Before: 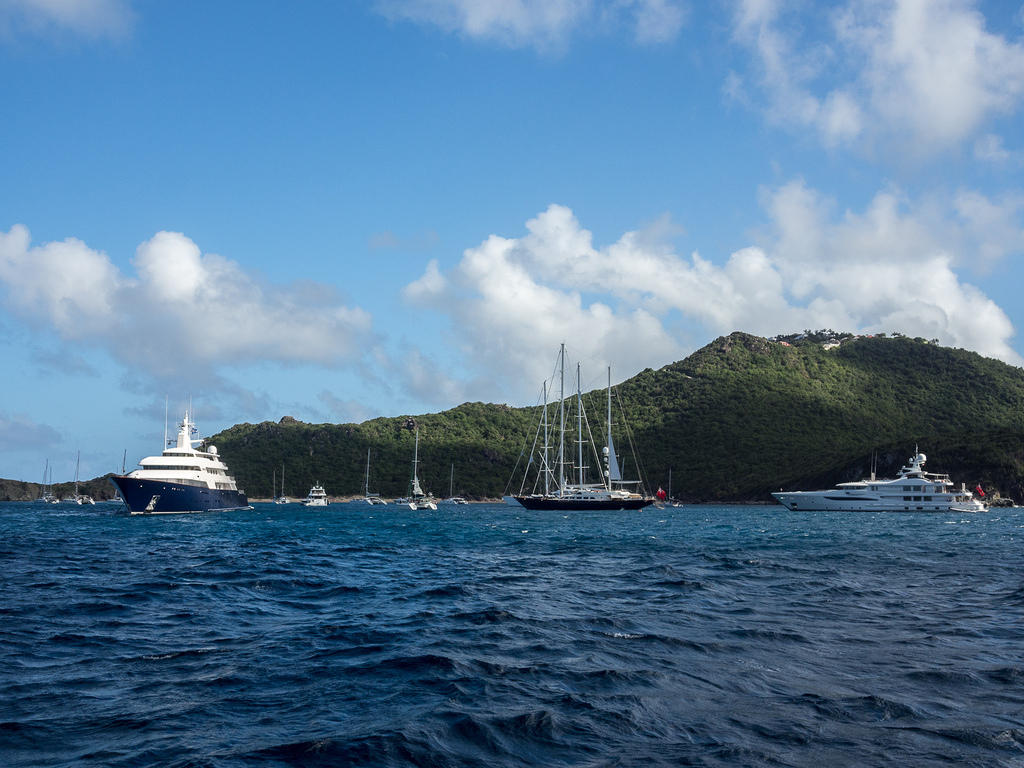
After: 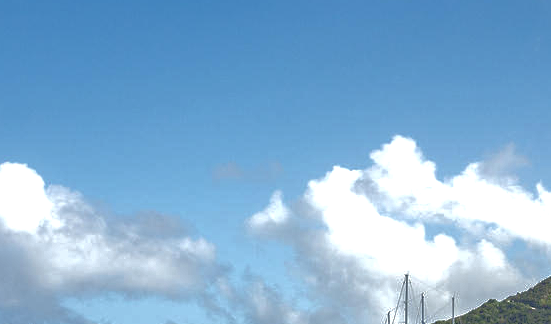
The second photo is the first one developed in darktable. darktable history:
tone equalizer: -8 EV 2 EV, -7 EV 2 EV, -6 EV 2 EV, -5 EV 2 EV, -4 EV 2 EV, -3 EV 1.5 EV, -2 EV 1 EV, -1 EV 0.5 EV
crop: left 15.306%, top 9.065%, right 30.789%, bottom 48.638%
exposure: exposure 0.77 EV, compensate highlight preservation false
base curve: curves: ch0 [(0, 0) (0.841, 0.609) (1, 1)]
